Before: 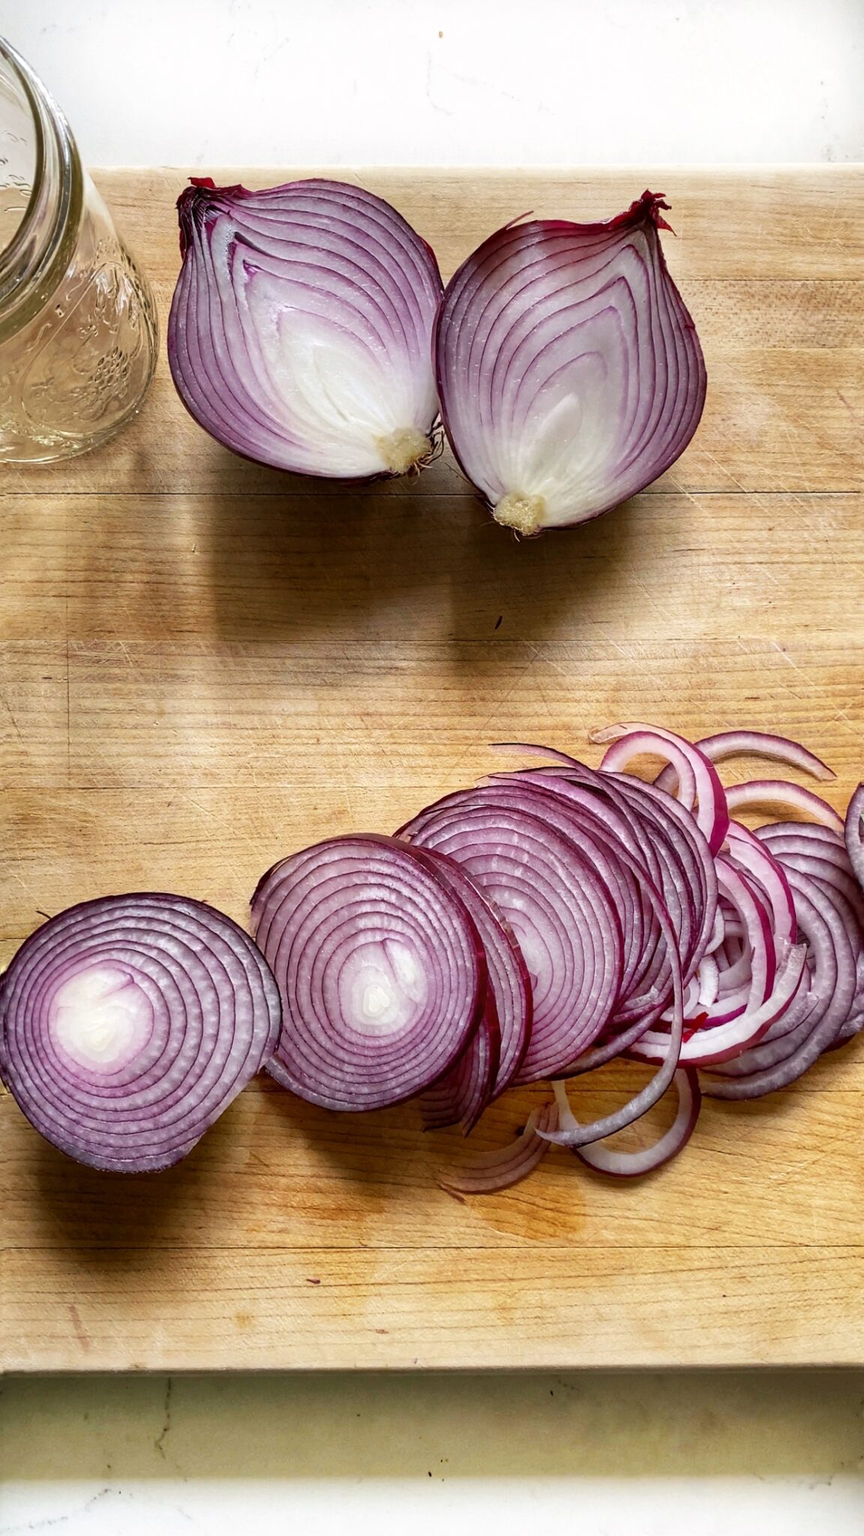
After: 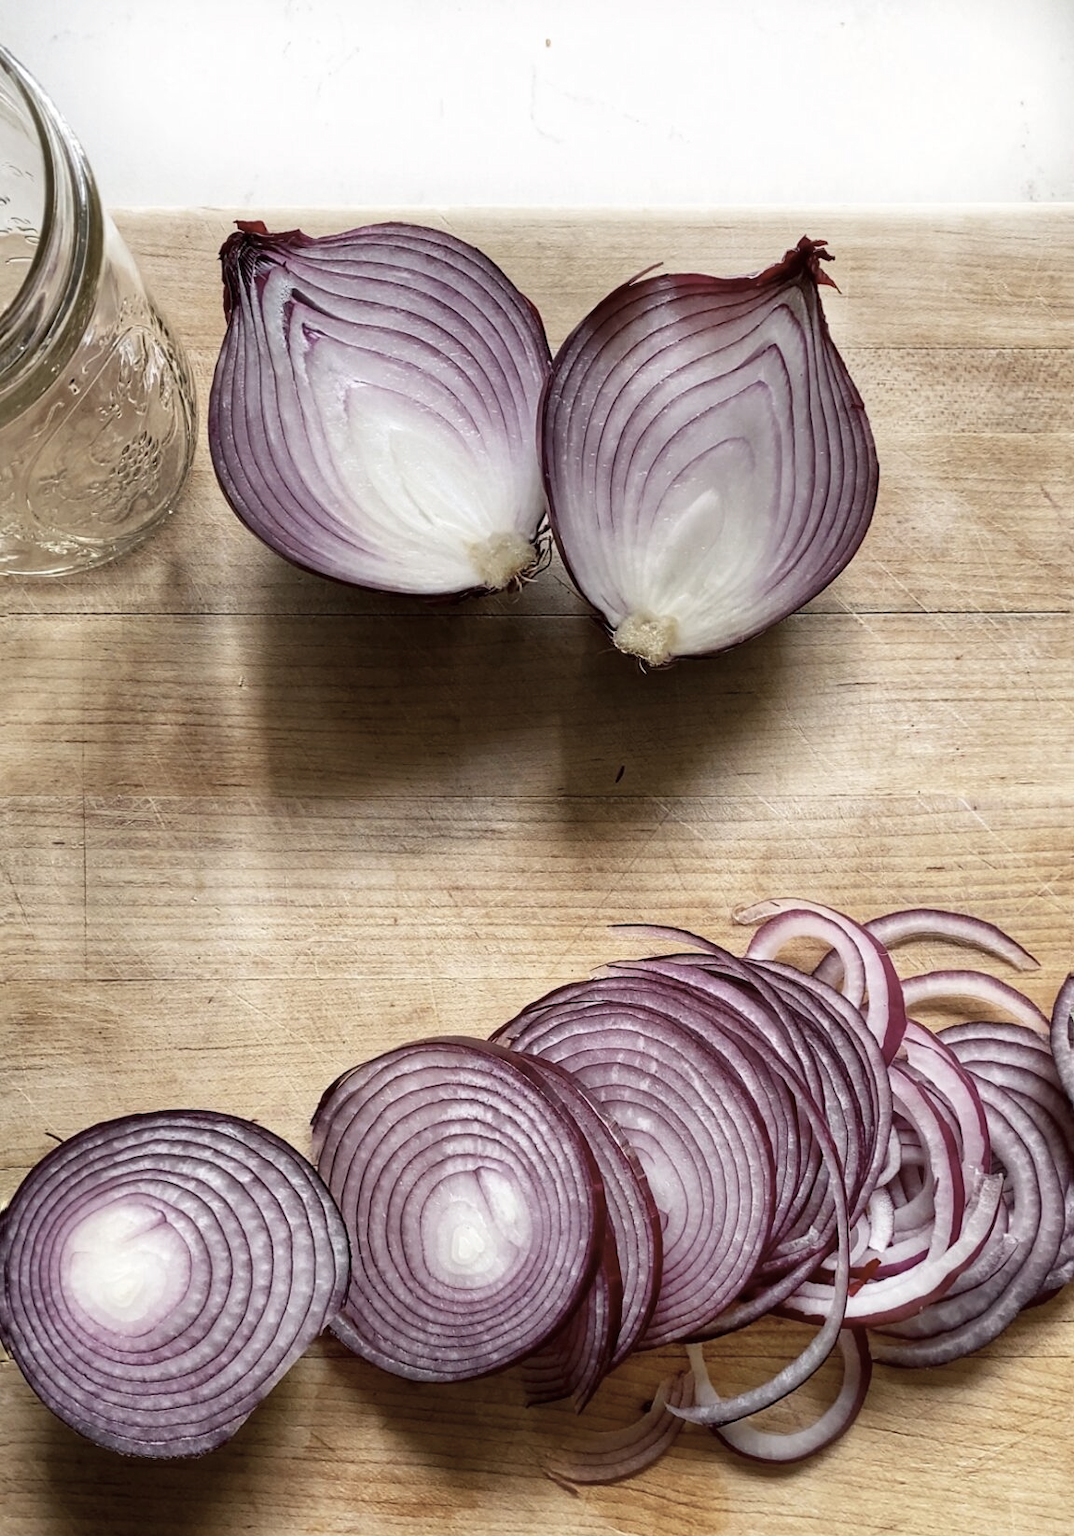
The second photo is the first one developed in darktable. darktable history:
contrast brightness saturation: contrast 0.056, brightness -0.013, saturation -0.237
color correction: highlights b* 0.058, saturation 0.778
crop: bottom 19.557%
